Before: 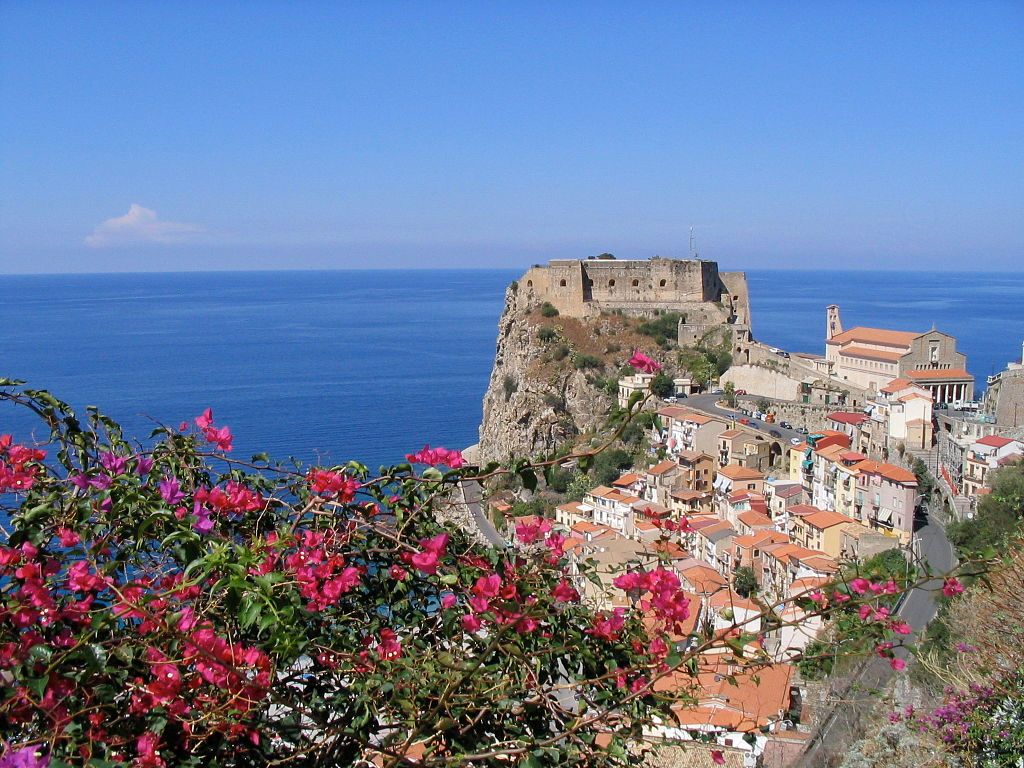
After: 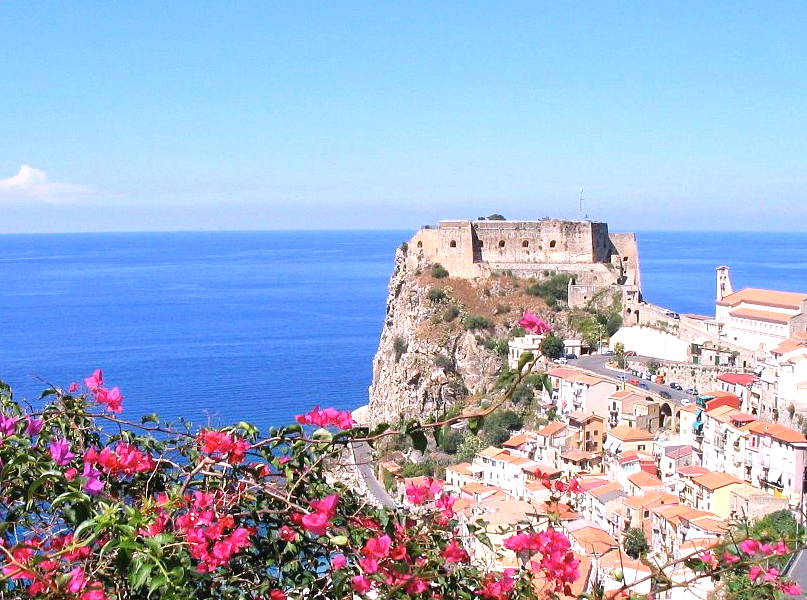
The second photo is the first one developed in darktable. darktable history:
exposure: black level correction 0, exposure 0.9 EV, compensate highlight preservation false
crop and rotate: left 10.77%, top 5.1%, right 10.41%, bottom 16.76%
white balance: red 1.05, blue 1.072
